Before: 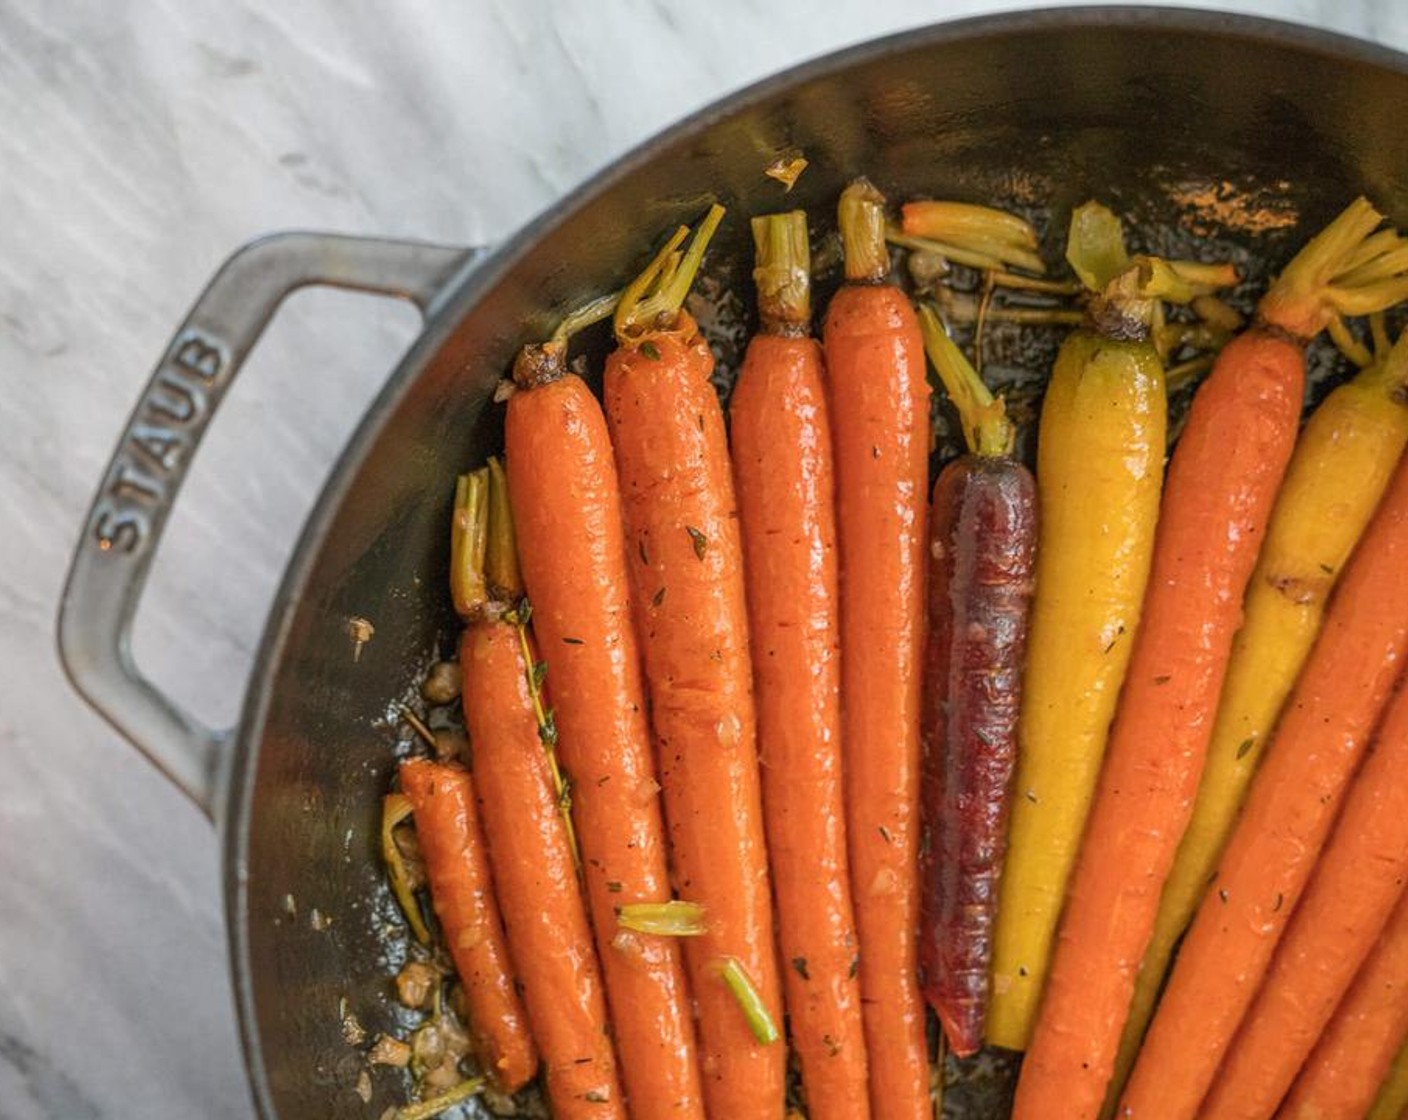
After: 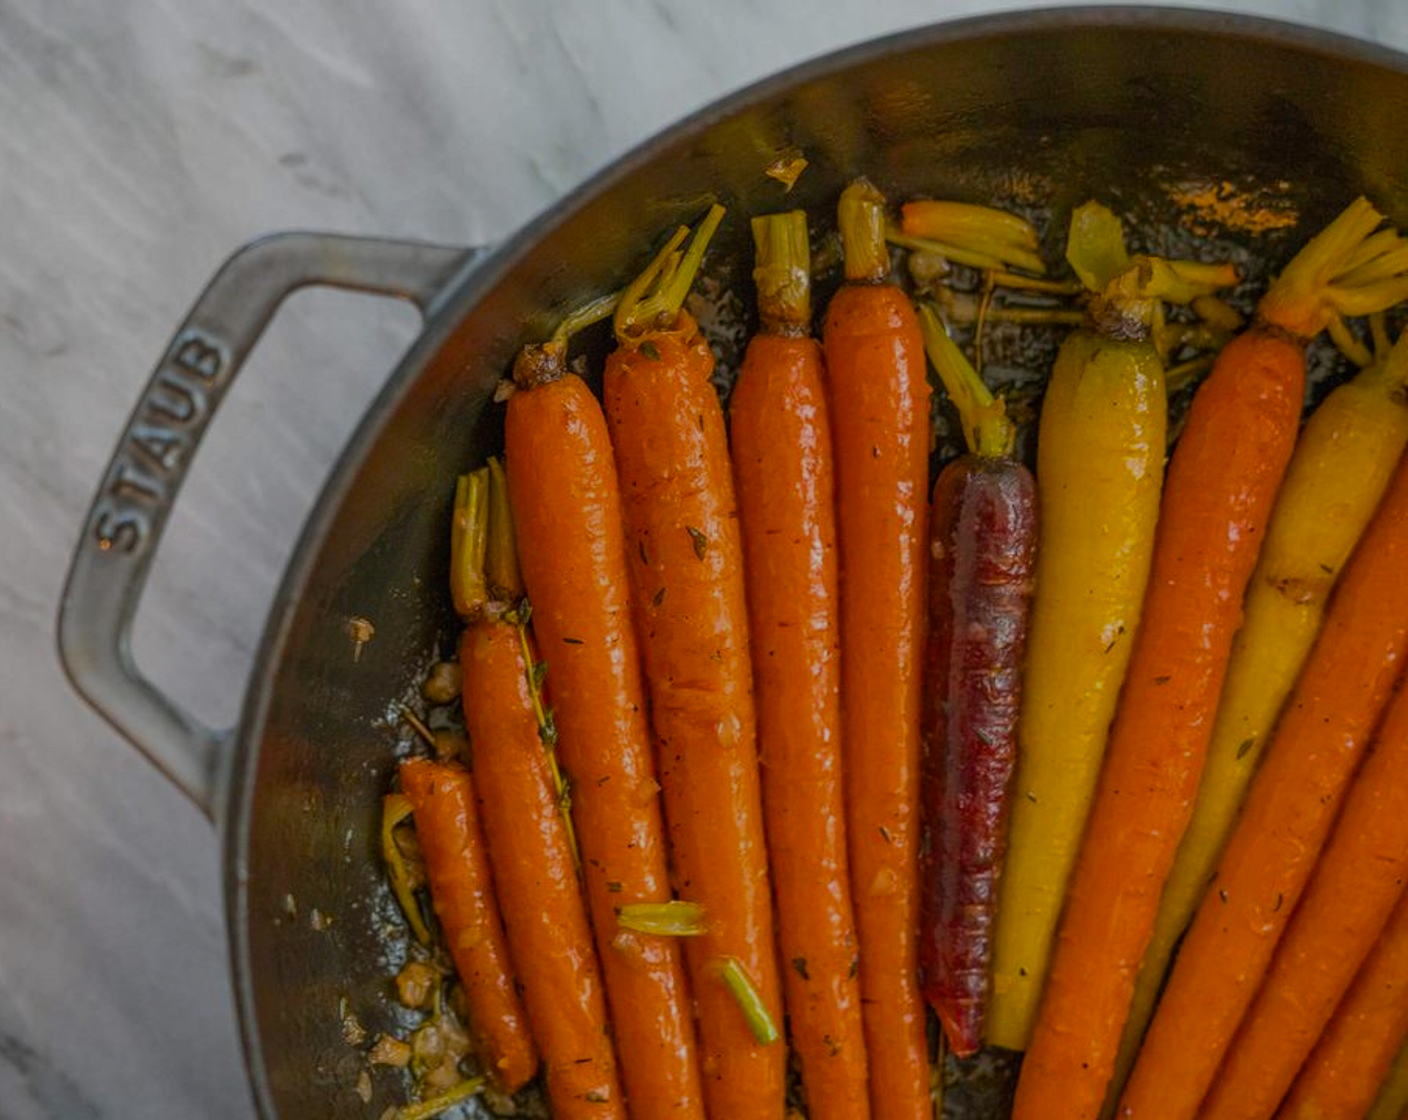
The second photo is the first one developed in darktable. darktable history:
tone equalizer: -8 EV -0.031 EV, -7 EV 0.01 EV, -6 EV -0.008 EV, -5 EV 0.005 EV, -4 EV -0.029 EV, -3 EV -0.229 EV, -2 EV -0.686 EV, -1 EV -0.977 EV, +0 EV -0.939 EV, smoothing diameter 24.95%, edges refinement/feathering 12.47, preserve details guided filter
color balance rgb: perceptual saturation grading › global saturation 30.579%, contrast 4.315%
